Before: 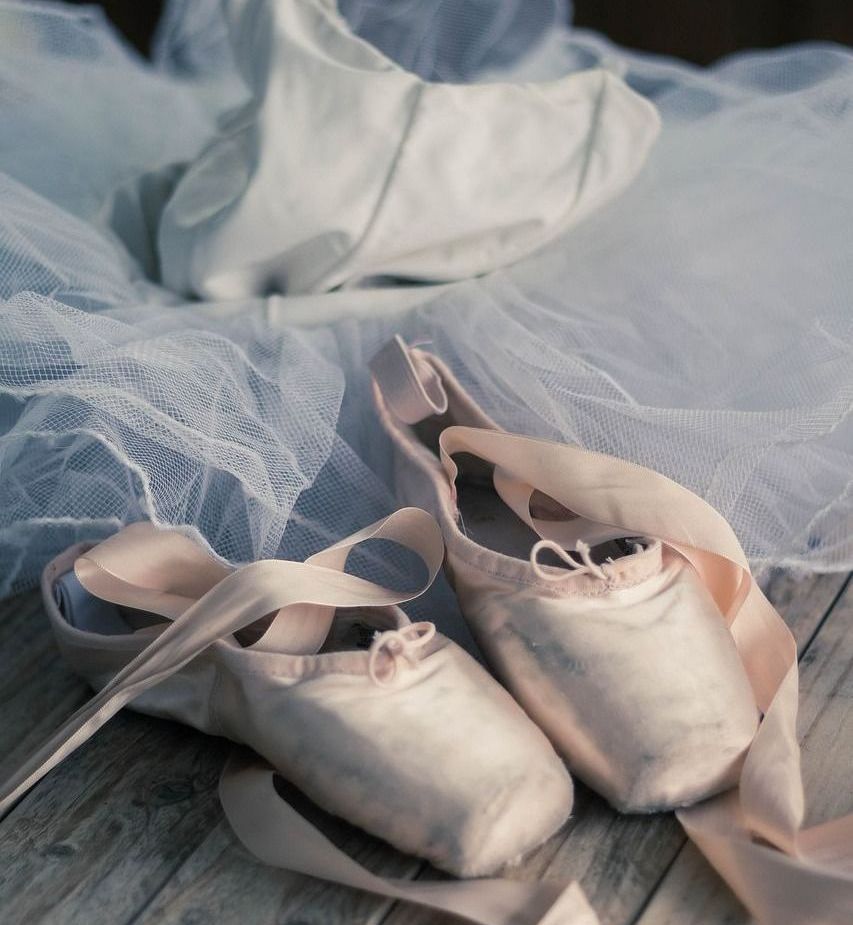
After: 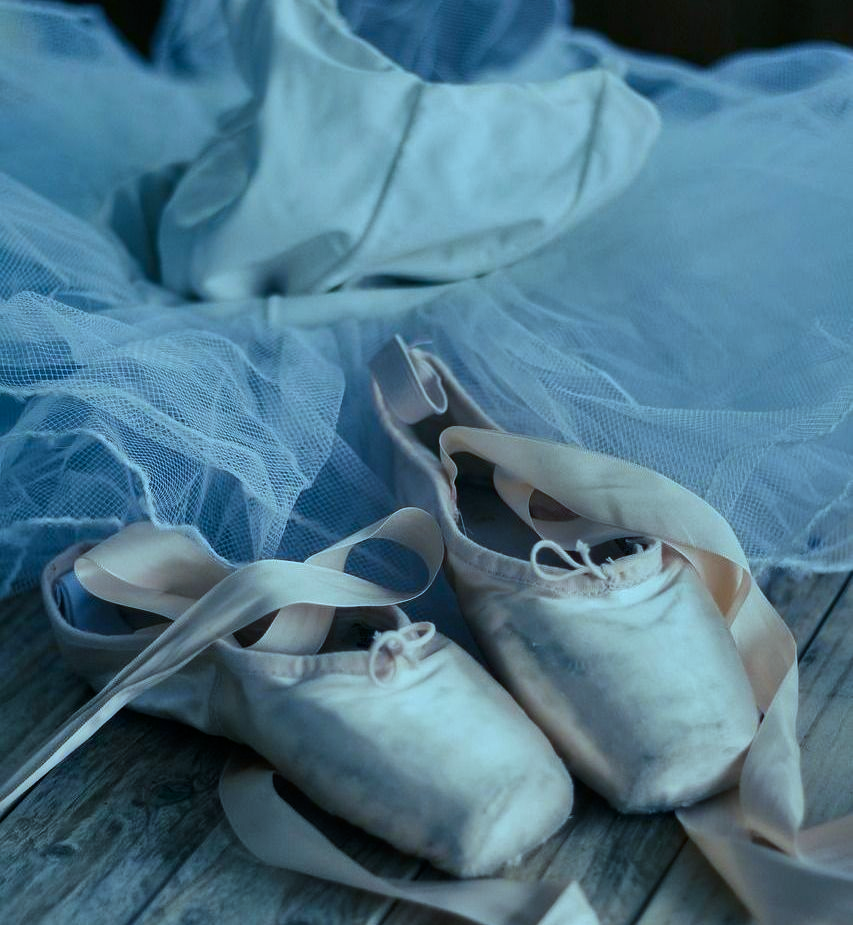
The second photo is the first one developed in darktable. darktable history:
shadows and highlights: shadows 68.42, highlights -76.84, soften with gaussian
white balance: red 0.734, green 0.954, blue 1.067
contrast brightness saturation: contrast 0.12, brightness -0.08, saturation 0.31
